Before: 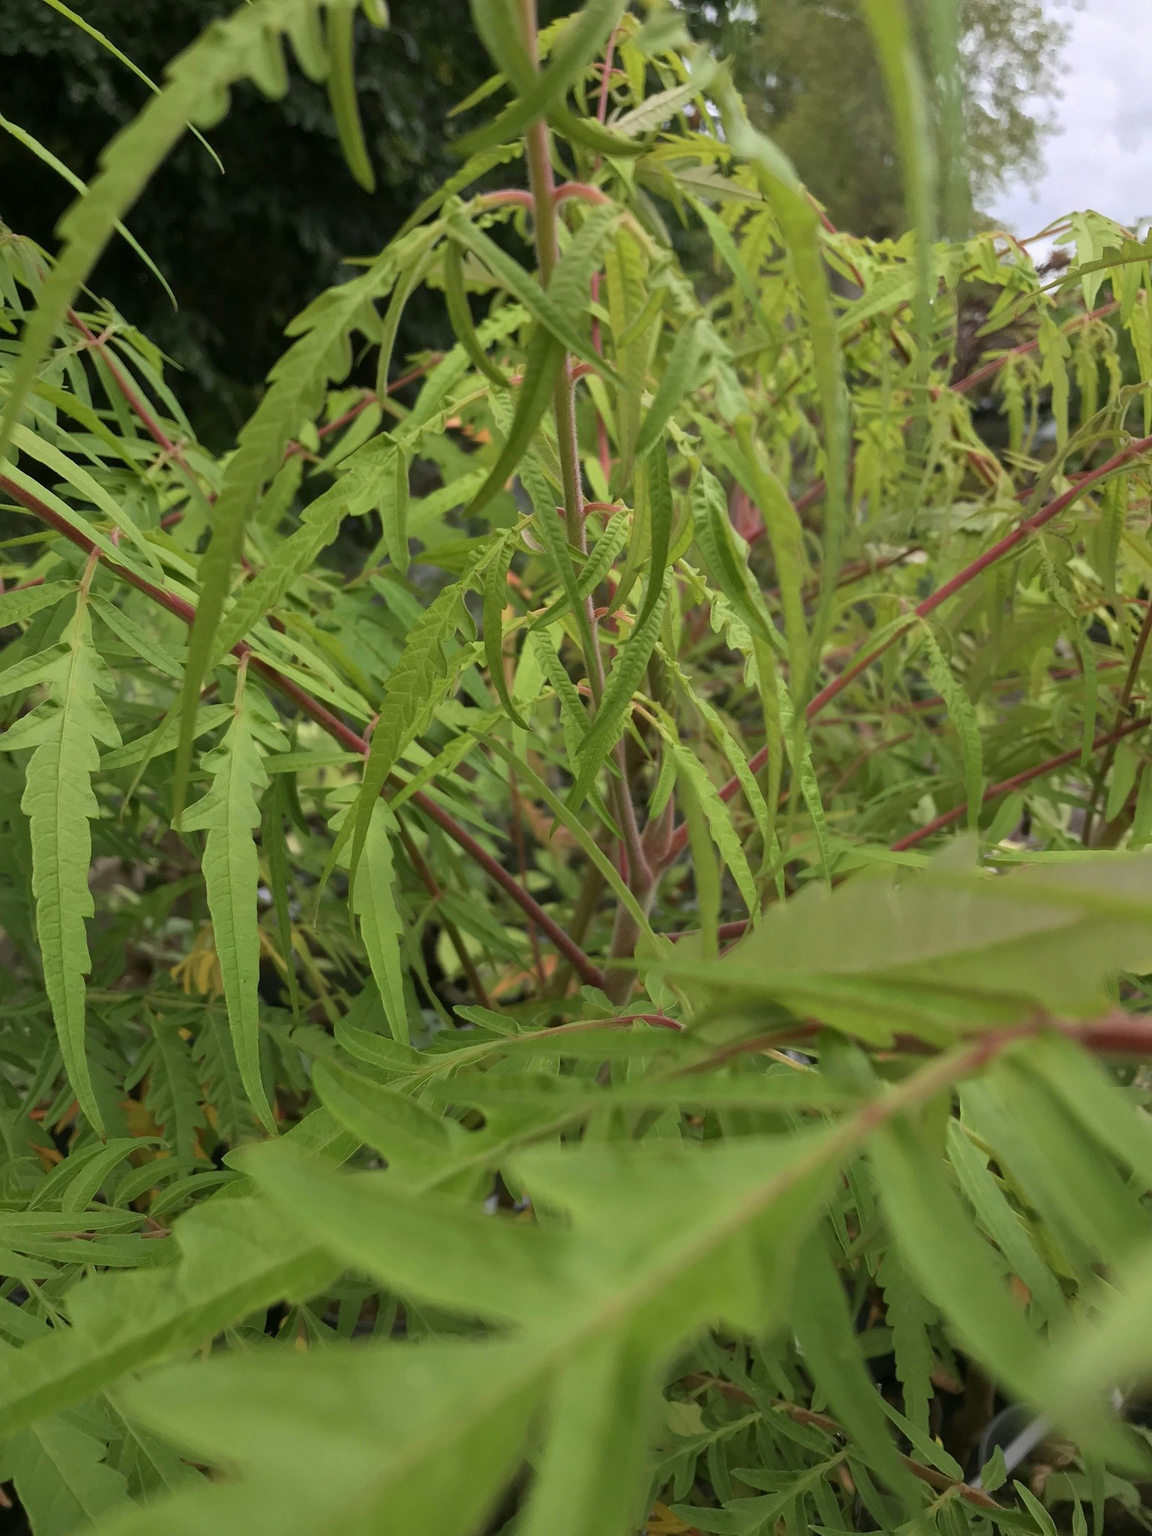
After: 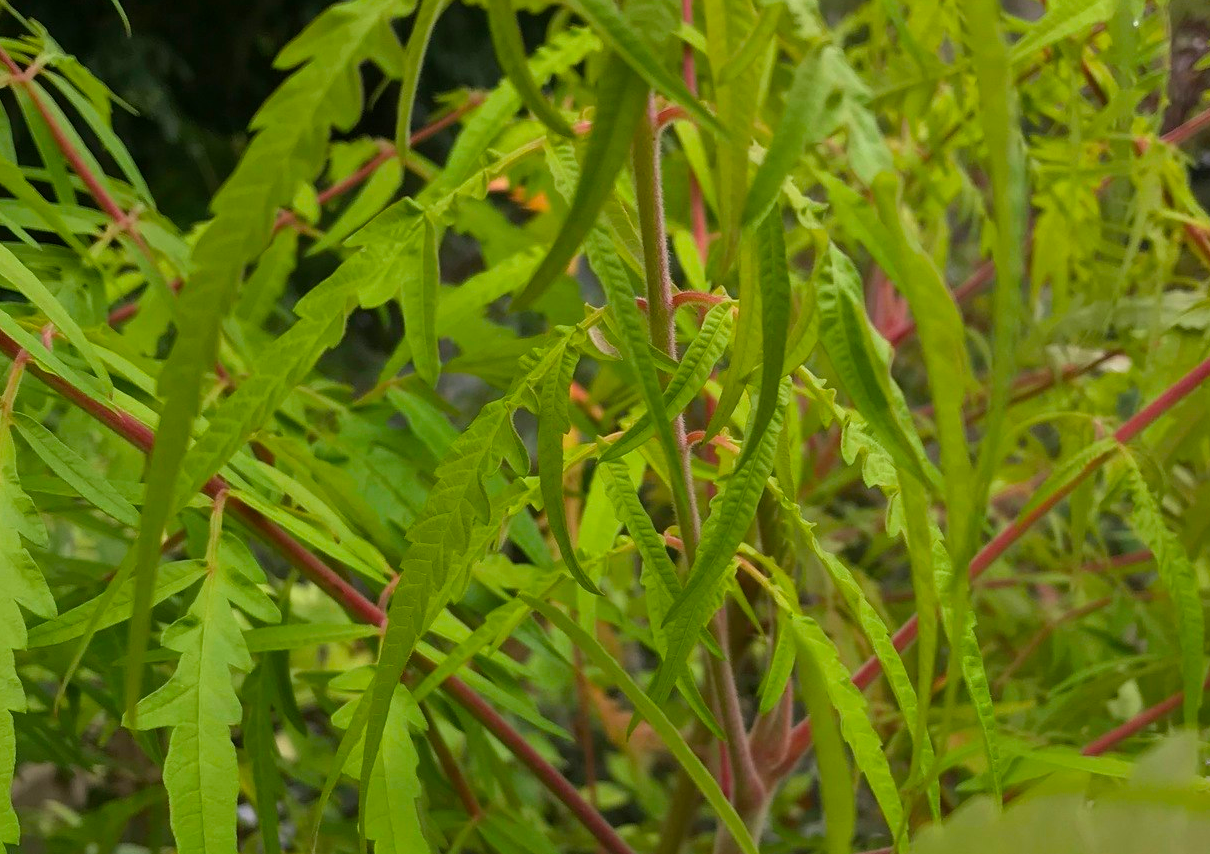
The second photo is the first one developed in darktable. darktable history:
crop: left 6.92%, top 18.509%, right 14.265%, bottom 39.754%
color balance rgb: shadows lift › hue 85.21°, perceptual saturation grading › global saturation 19.794%
